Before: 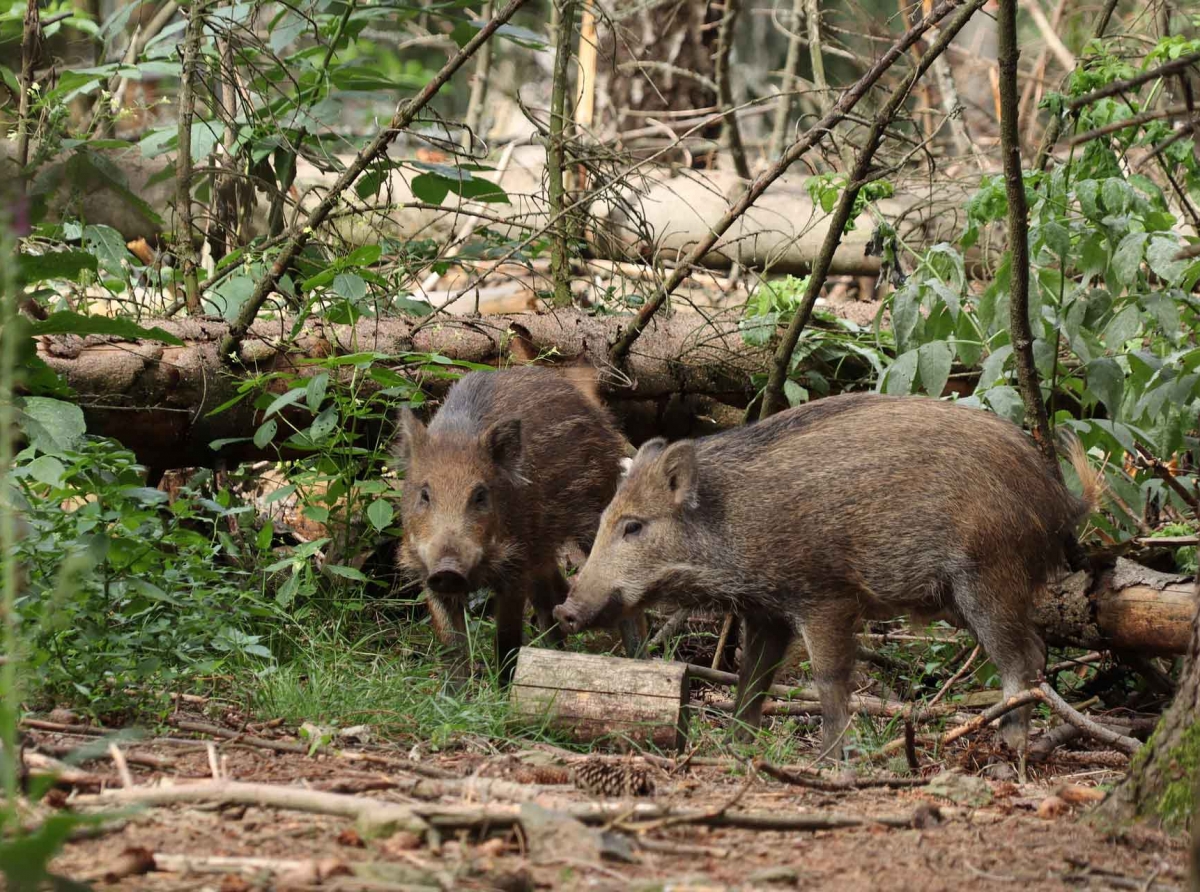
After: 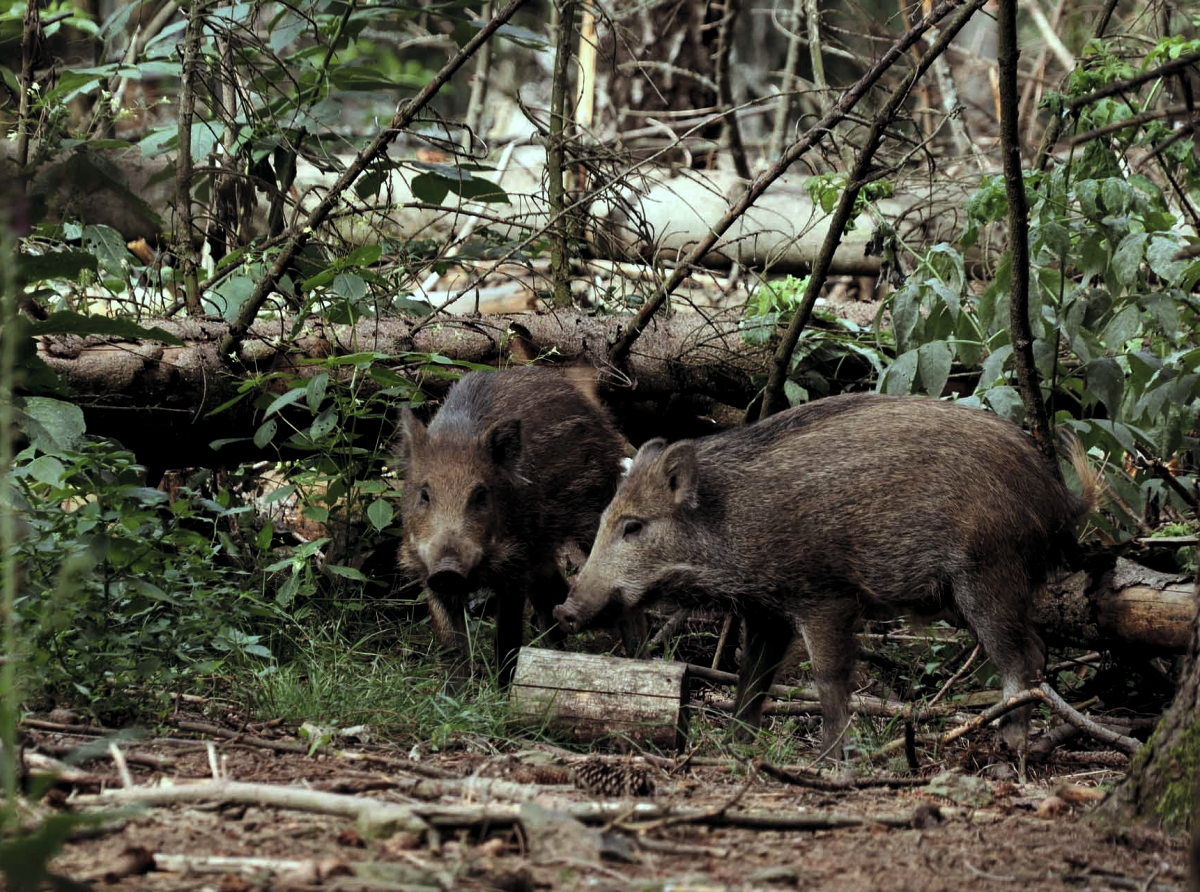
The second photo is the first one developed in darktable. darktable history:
color balance: lift [1.003, 0.993, 1.001, 1.007], gamma [1.018, 1.072, 0.959, 0.928], gain [0.974, 0.873, 1.031, 1.127]
levels: levels [0.101, 0.578, 0.953]
